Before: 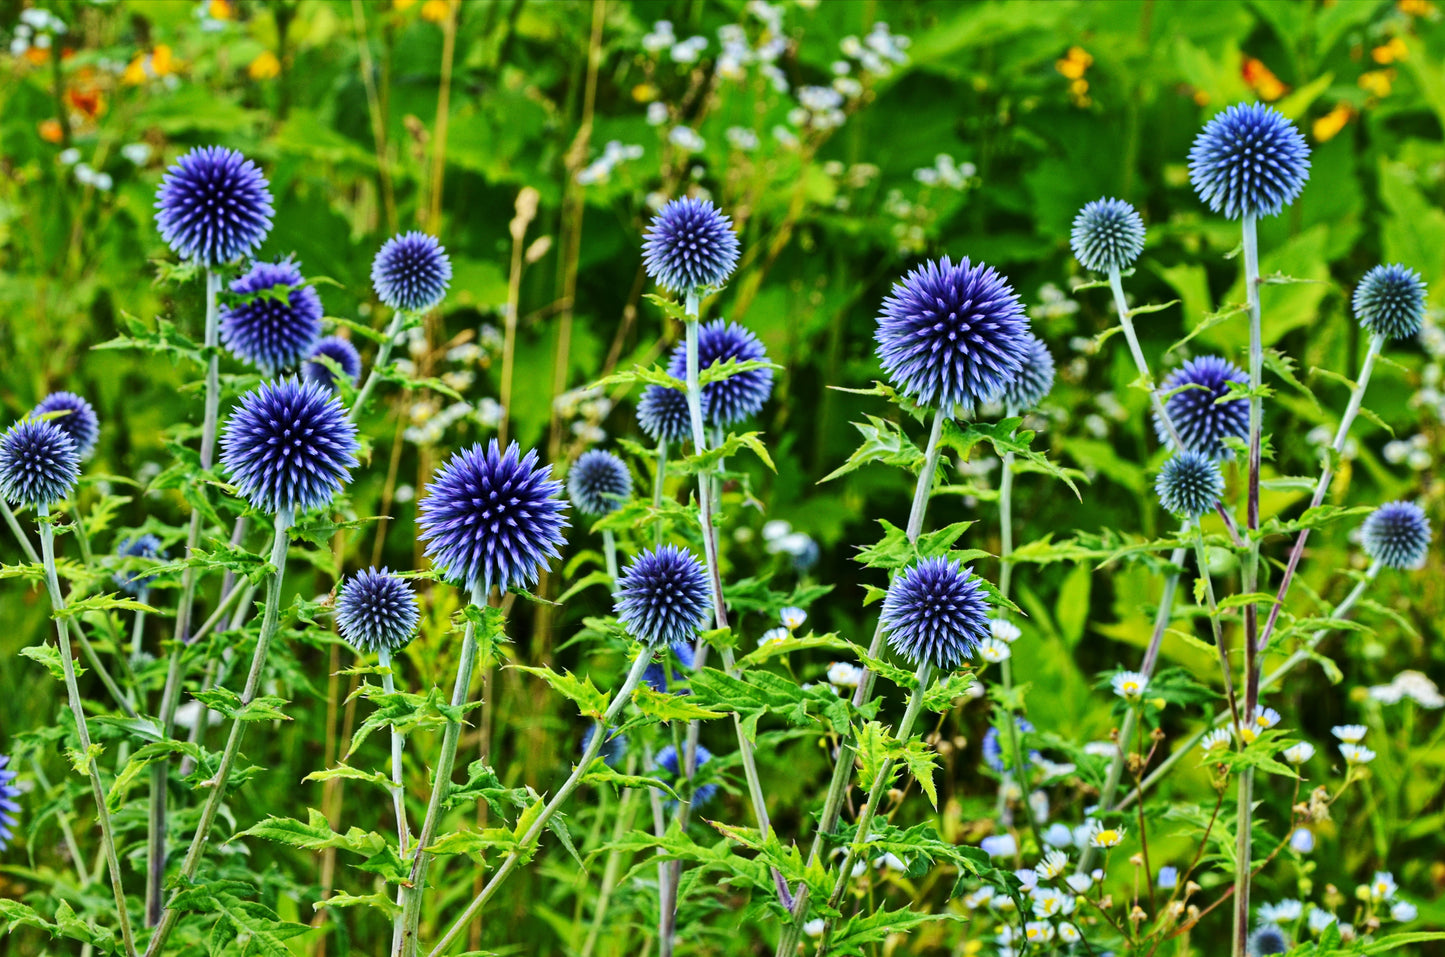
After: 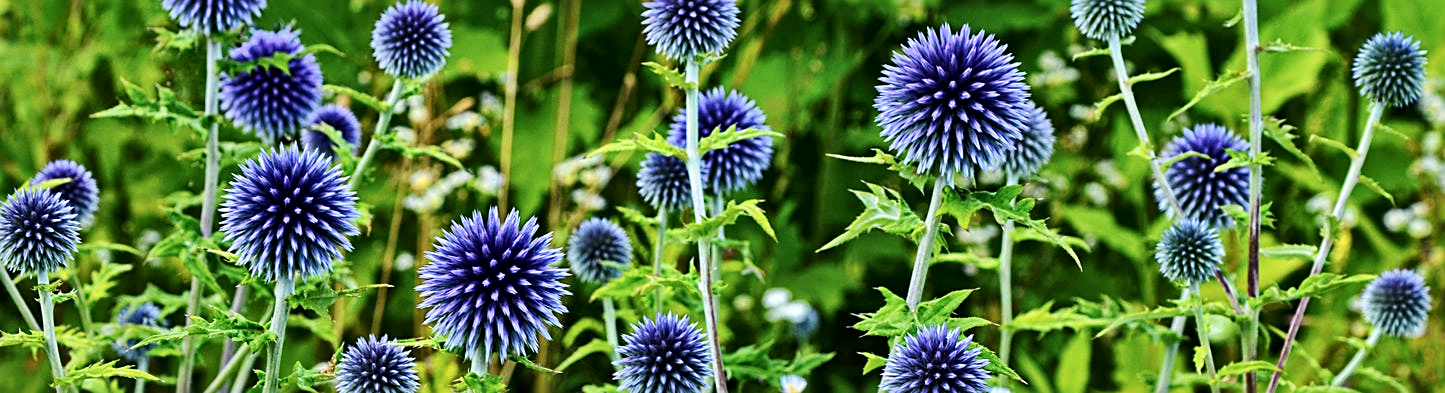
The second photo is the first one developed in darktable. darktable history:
contrast brightness saturation: saturation -0.069
sharpen: on, module defaults
local contrast: mode bilateral grid, contrast 20, coarseness 51, detail 159%, midtone range 0.2
crop and rotate: top 24.249%, bottom 34.586%
